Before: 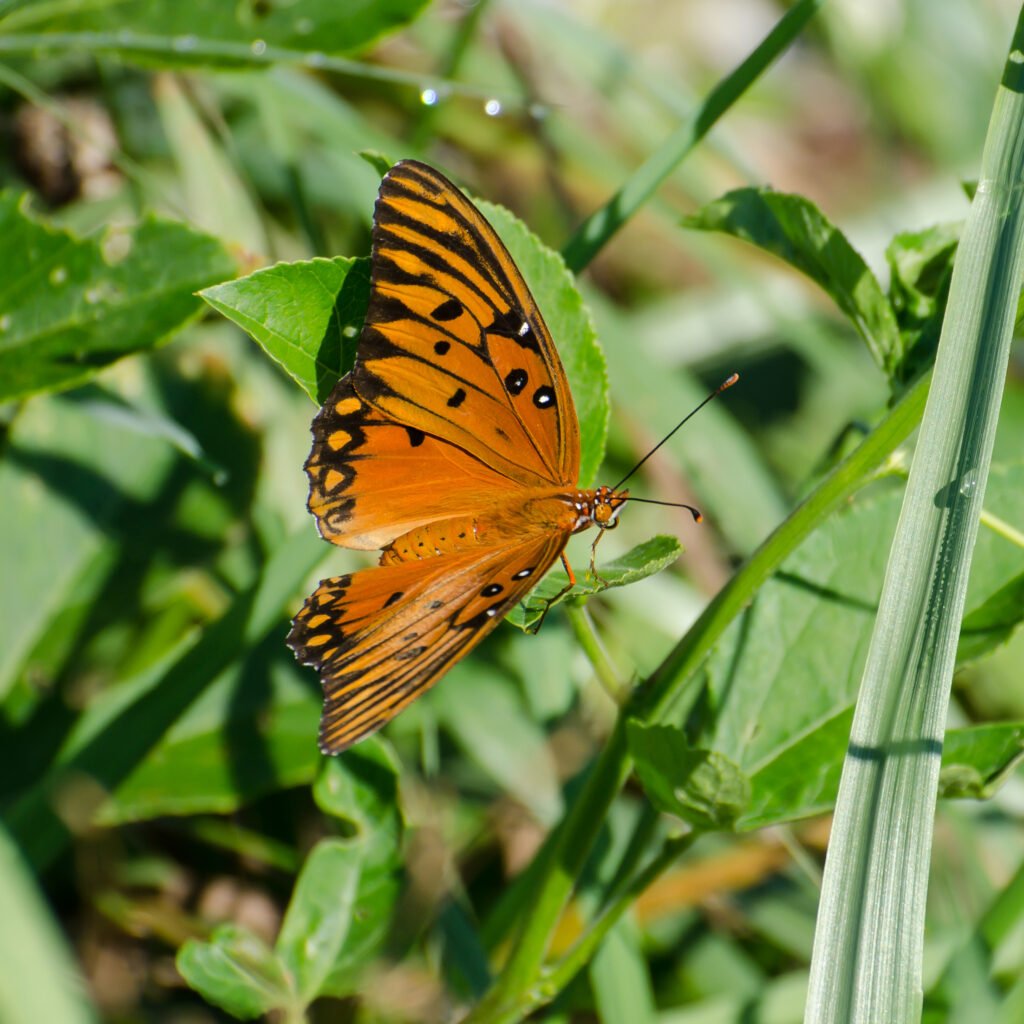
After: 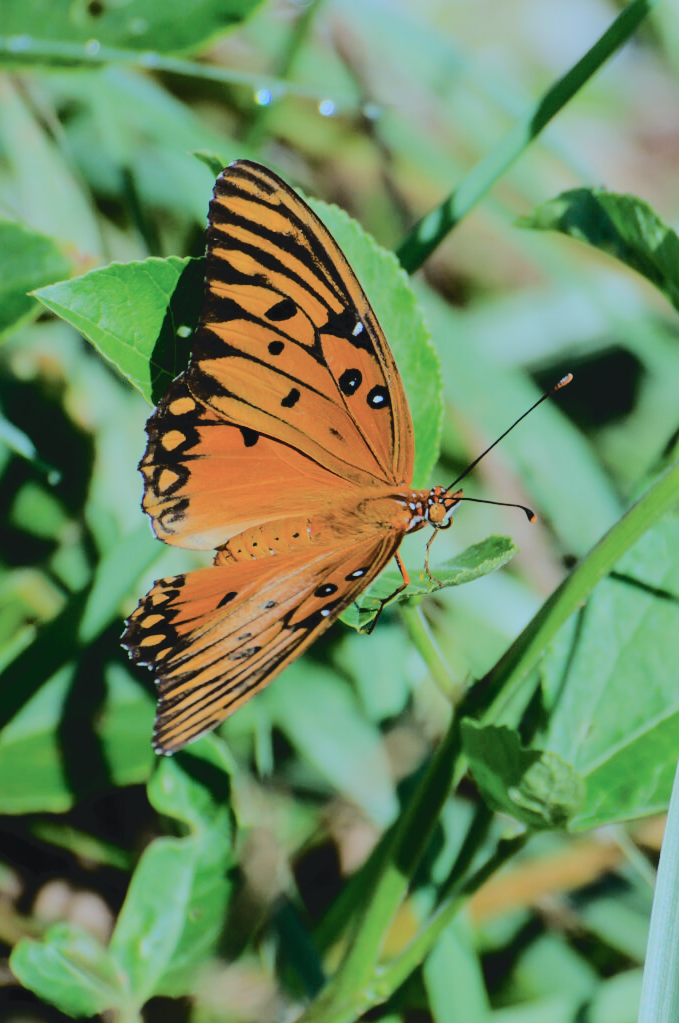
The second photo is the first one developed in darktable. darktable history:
crop and rotate: left 16.249%, right 17.413%
filmic rgb: black relative exposure -6.17 EV, white relative exposure 6.94 EV, hardness 2.27, color science v6 (2022)
color correction: highlights a* -9.77, highlights b* -21.95
tone curve: curves: ch0 [(0, 0) (0.003, 0.077) (0.011, 0.08) (0.025, 0.083) (0.044, 0.095) (0.069, 0.106) (0.1, 0.12) (0.136, 0.144) (0.177, 0.185) (0.224, 0.231) (0.277, 0.297) (0.335, 0.382) (0.399, 0.471) (0.468, 0.553) (0.543, 0.623) (0.623, 0.689) (0.709, 0.75) (0.801, 0.81) (0.898, 0.873) (1, 1)], color space Lab, independent channels, preserve colors none
